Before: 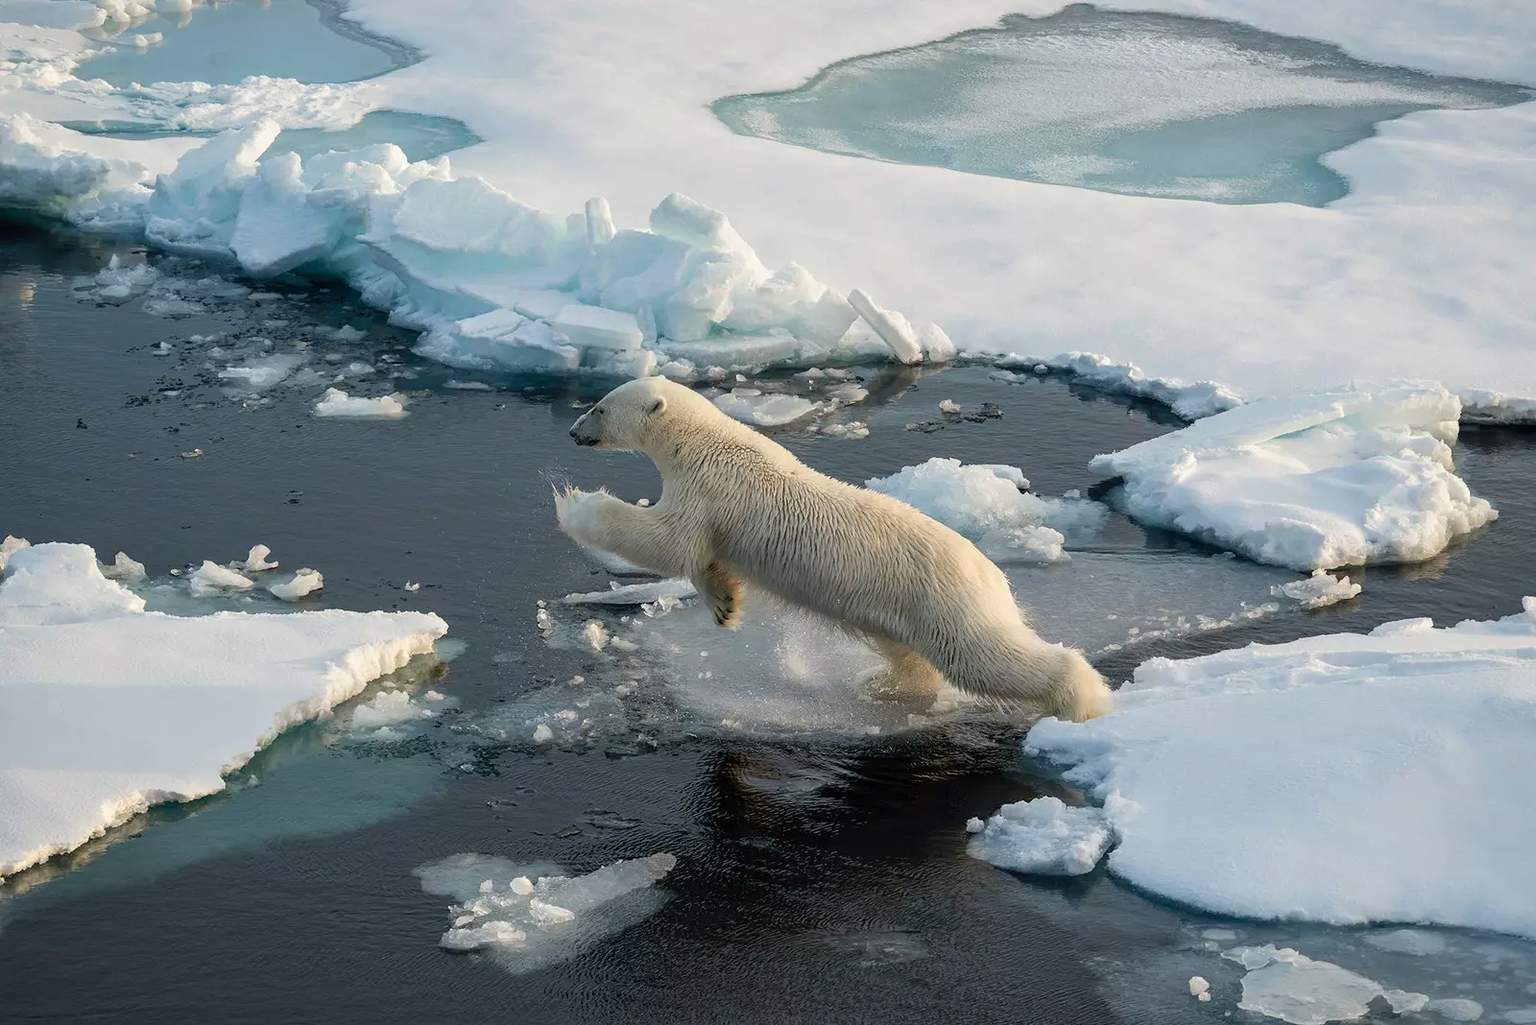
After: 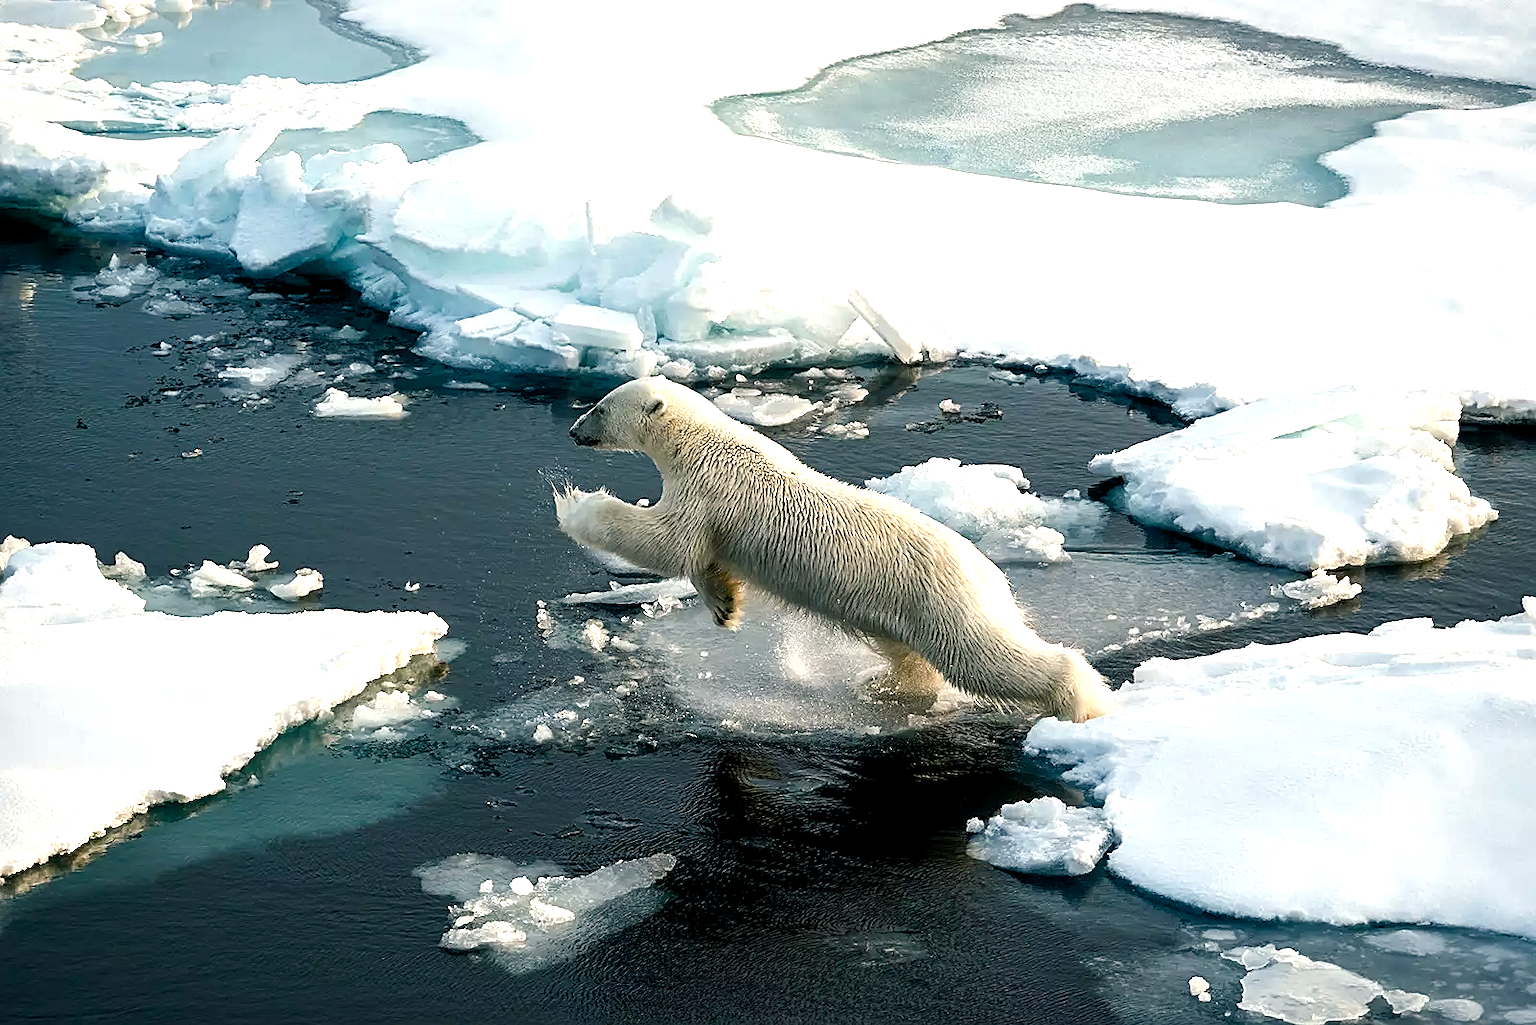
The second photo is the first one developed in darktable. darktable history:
sharpen: on, module defaults
color balance rgb: shadows lift › chroma 2.79%, shadows lift › hue 190.66°, power › hue 171.85°, highlights gain › chroma 2.16%, highlights gain › hue 75.26°, global offset › luminance -0.51%, perceptual saturation grading › highlights -33.8%, perceptual saturation grading › mid-tones 14.98%, perceptual saturation grading › shadows 48.43%, perceptual brilliance grading › highlights 15.68%, perceptual brilliance grading › mid-tones 6.62%, perceptual brilliance grading › shadows -14.98%, global vibrance 11.32%, contrast 5.05%
tone equalizer: -8 EV -0.417 EV, -7 EV -0.389 EV, -6 EV -0.333 EV, -5 EV -0.222 EV, -3 EV 0.222 EV, -2 EV 0.333 EV, -1 EV 0.389 EV, +0 EV 0.417 EV, edges refinement/feathering 500, mask exposure compensation -1.57 EV, preserve details no
rotate and perspective: automatic cropping off
